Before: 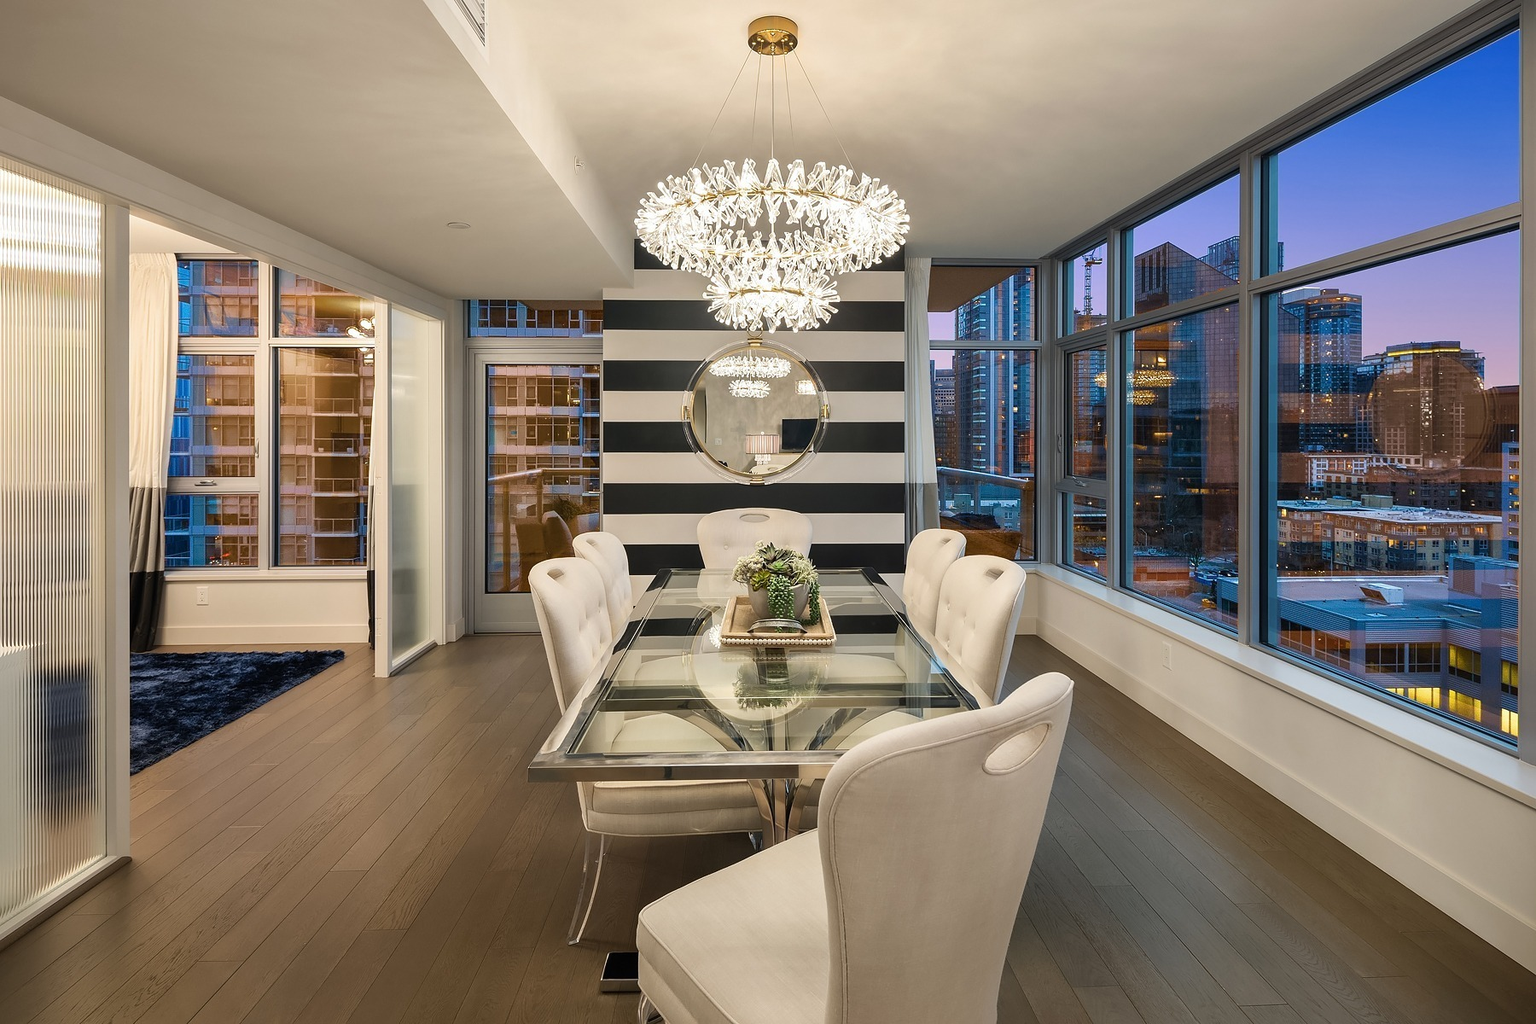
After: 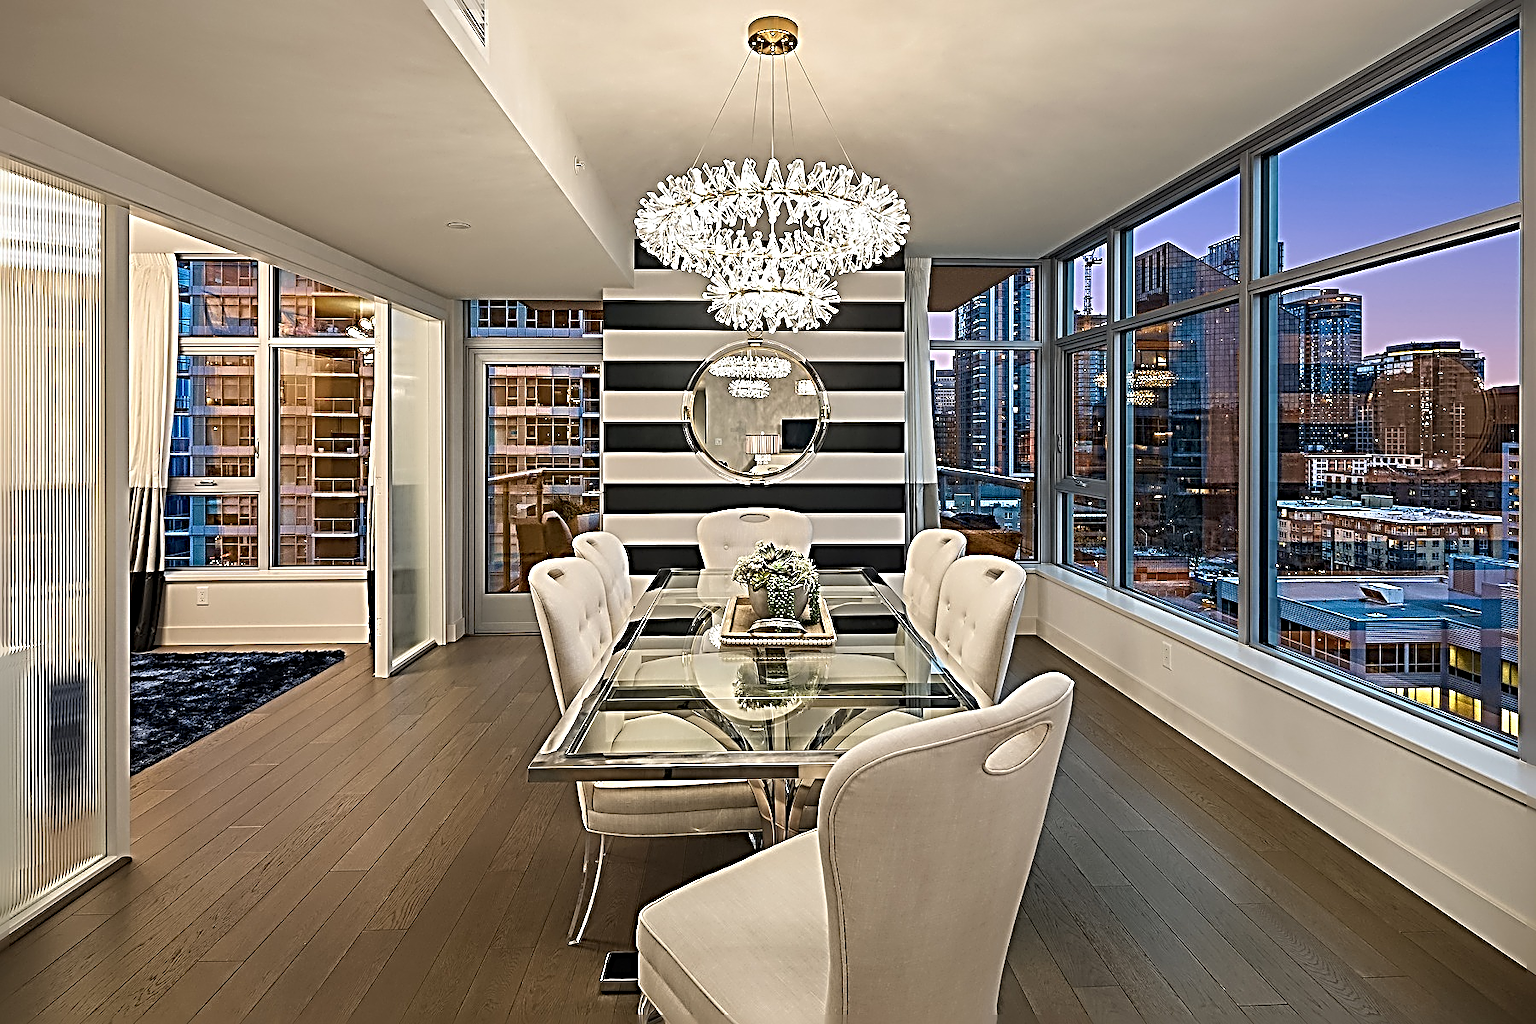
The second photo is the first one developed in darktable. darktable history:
sharpen: radius 4.004, amount 1.999
